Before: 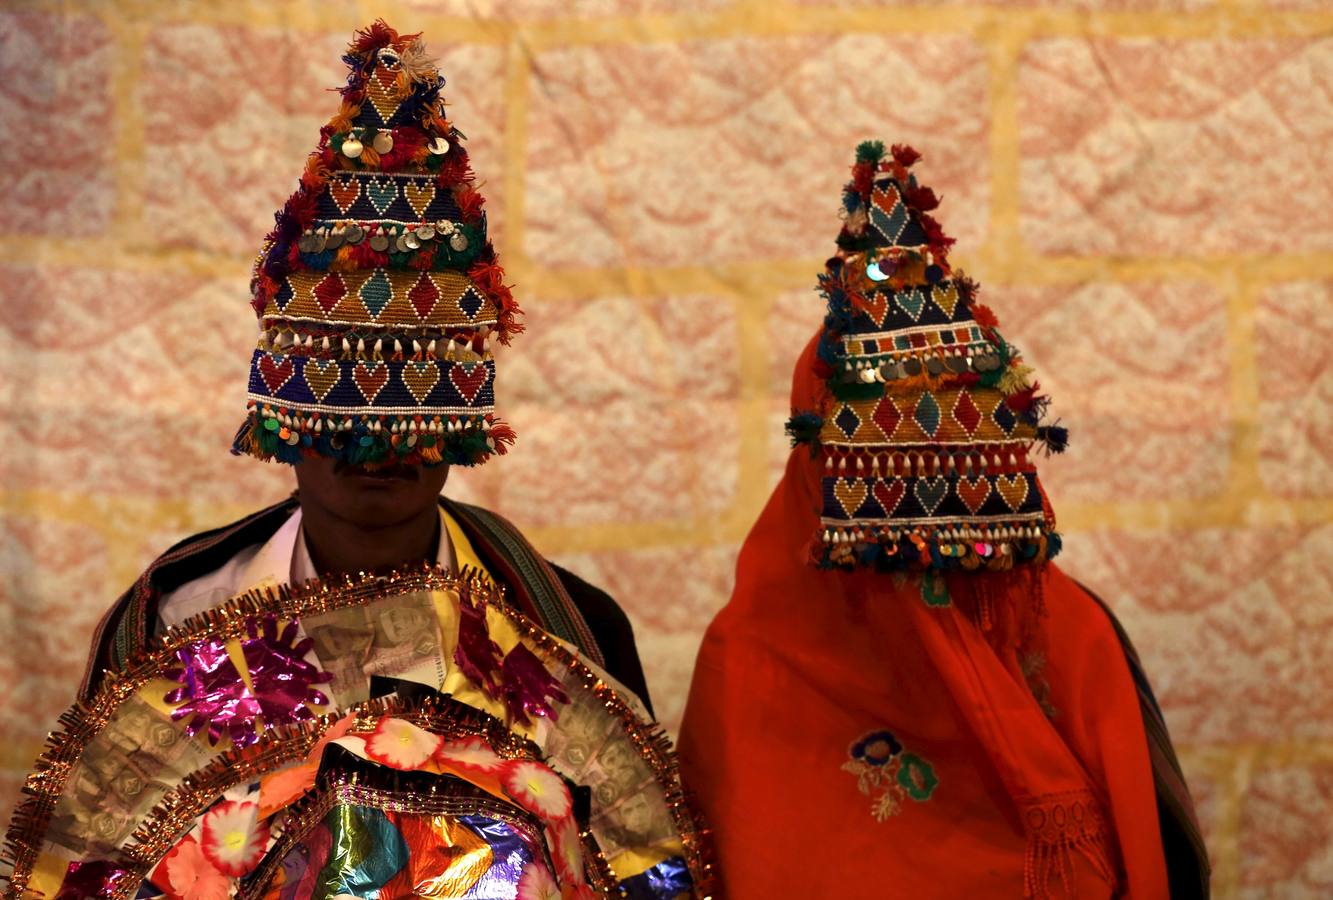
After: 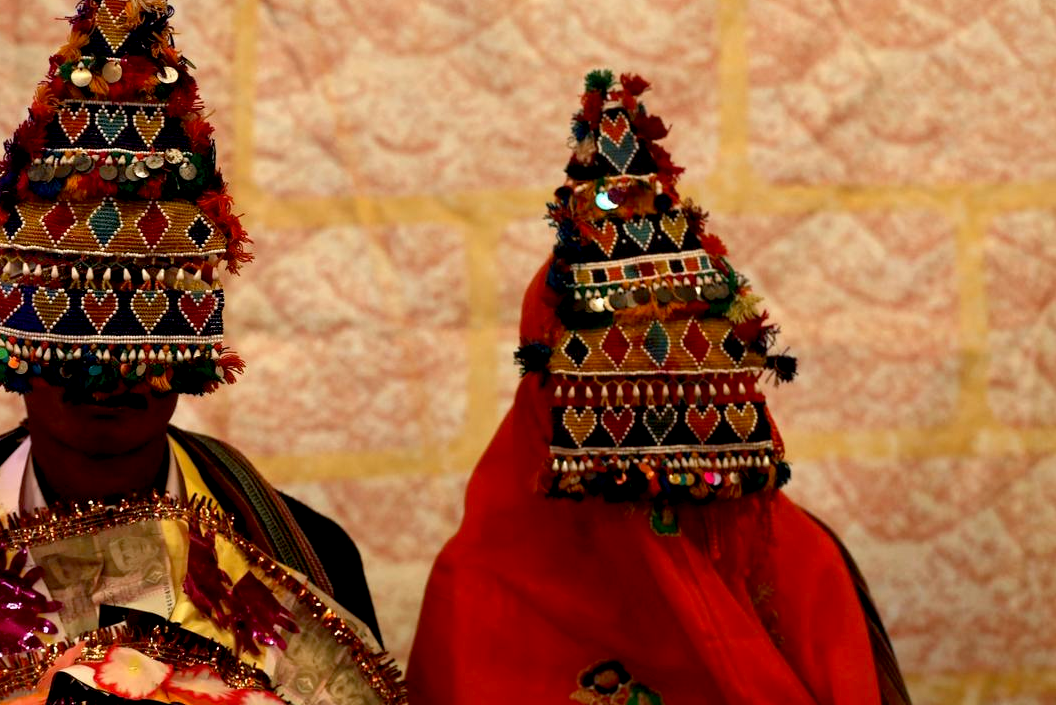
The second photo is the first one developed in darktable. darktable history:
crop and rotate: left 20.396%, top 7.94%, right 0.372%, bottom 13.63%
exposure: black level correction 0.01, exposure 0.008 EV, compensate highlight preservation false
